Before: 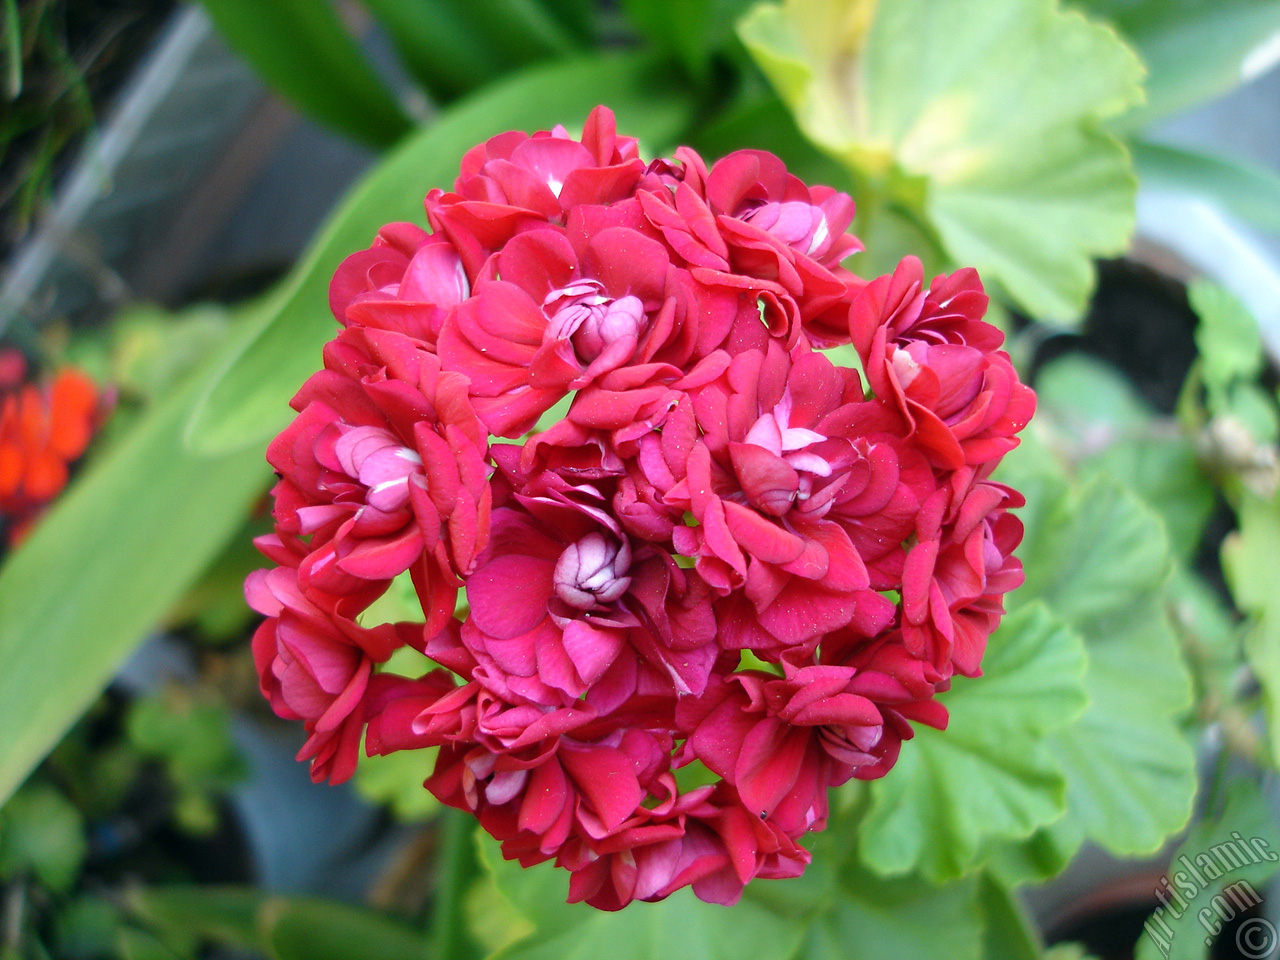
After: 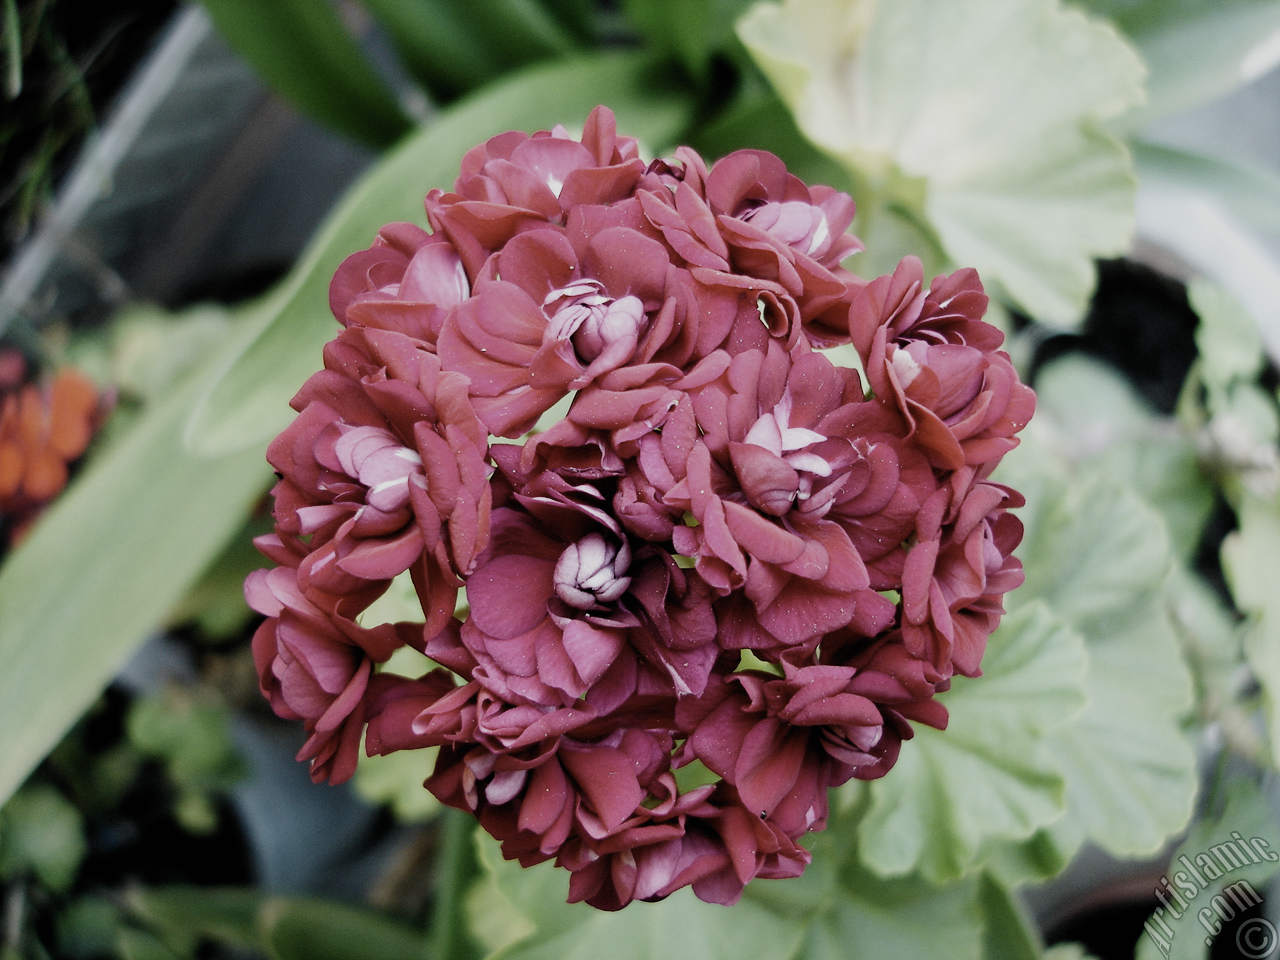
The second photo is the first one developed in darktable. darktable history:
filmic rgb: black relative exposure -5.03 EV, white relative exposure 3.96 EV, hardness 2.87, contrast 1.297, highlights saturation mix -30.03%, preserve chrominance no, color science v5 (2021), contrast in shadows safe, contrast in highlights safe
exposure: compensate highlight preservation false
